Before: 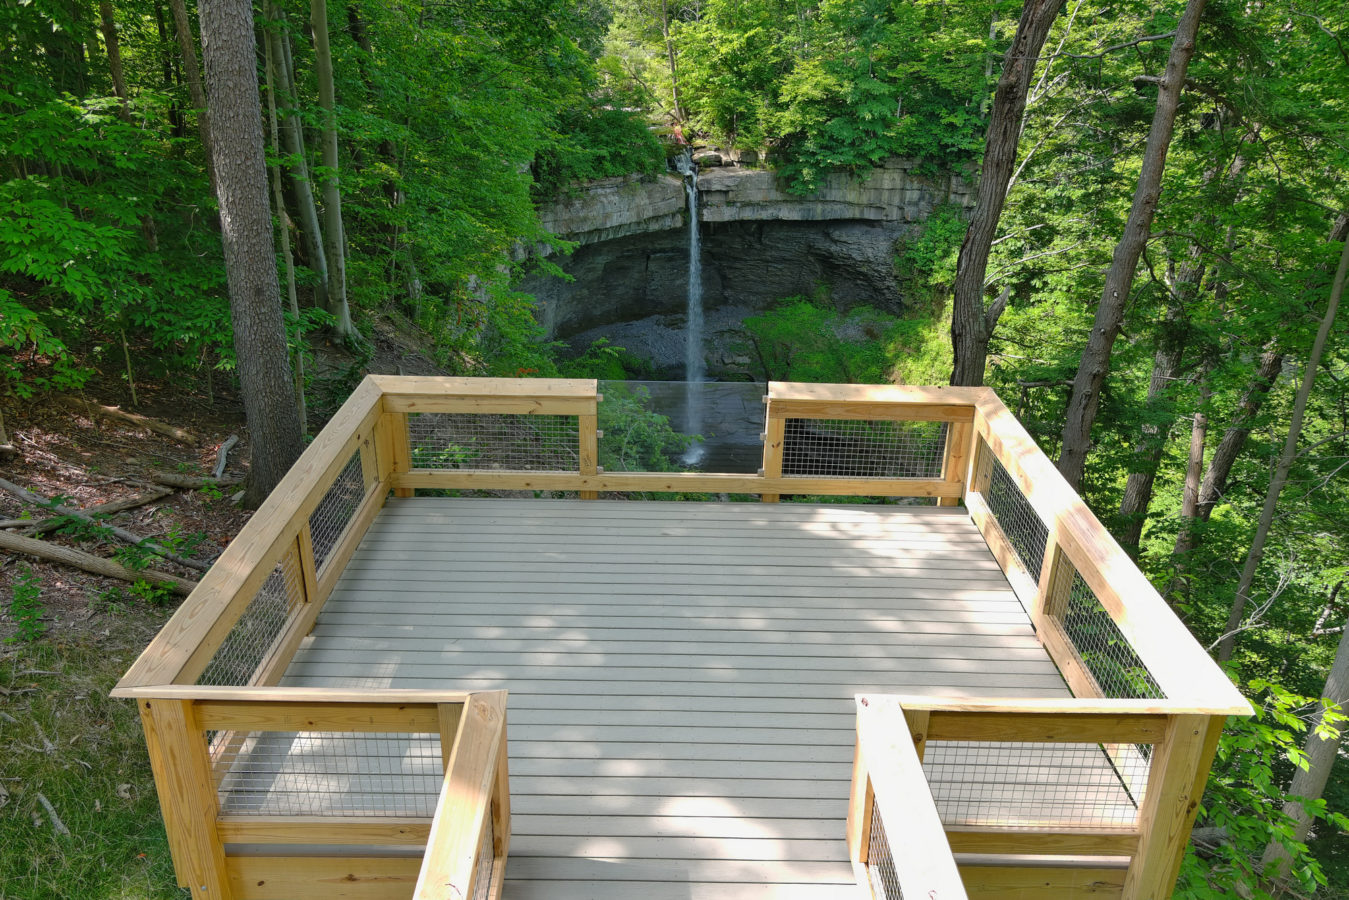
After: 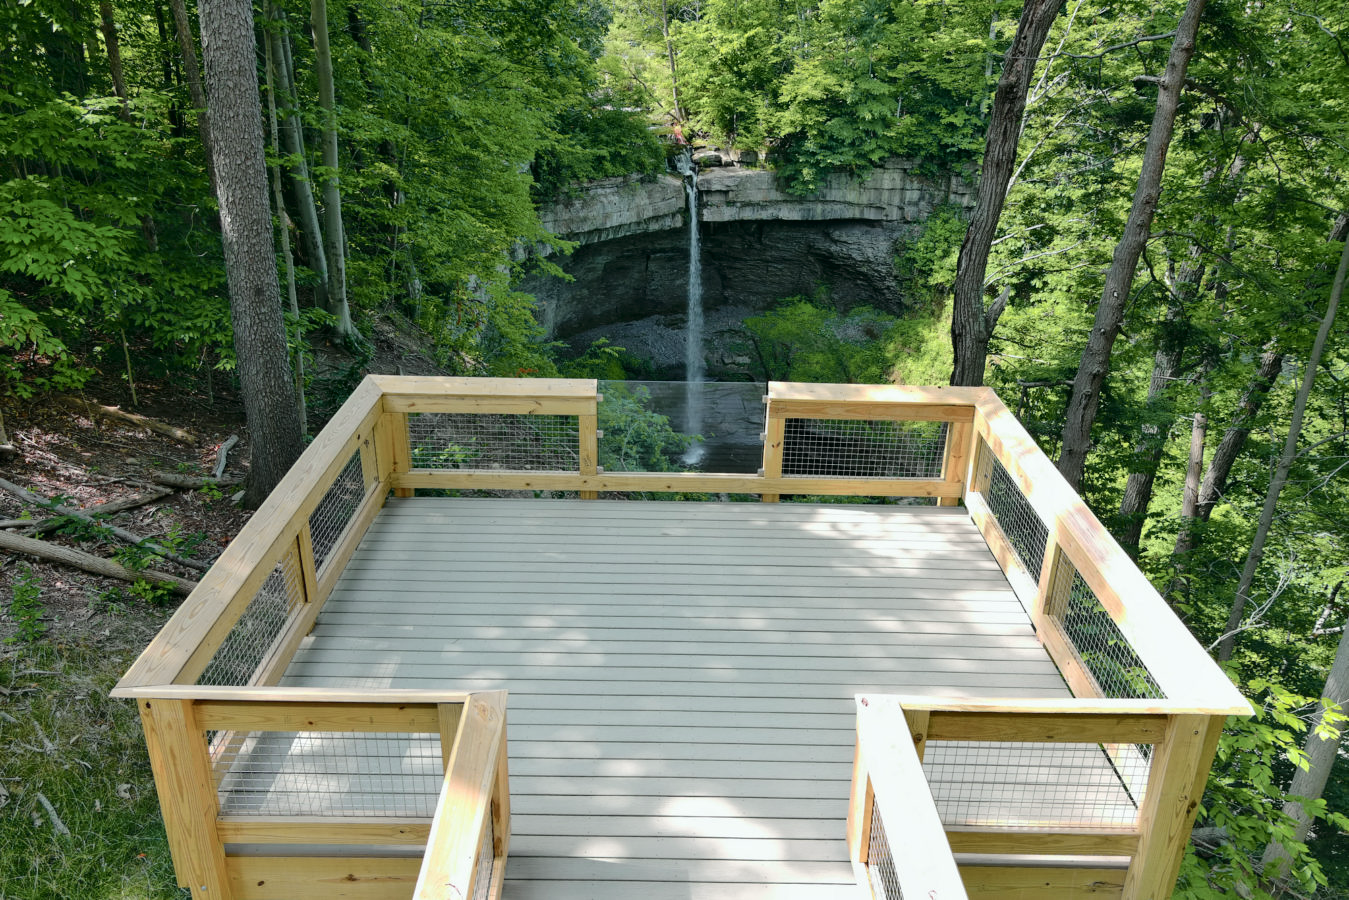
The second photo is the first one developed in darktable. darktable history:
tone curve: curves: ch0 [(0, 0) (0.081, 0.044) (0.185, 0.145) (0.283, 0.273) (0.405, 0.449) (0.495, 0.554) (0.686, 0.743) (0.826, 0.853) (0.978, 0.988)]; ch1 [(0, 0) (0.147, 0.166) (0.321, 0.362) (0.371, 0.402) (0.423, 0.426) (0.479, 0.472) (0.505, 0.497) (0.521, 0.506) (0.551, 0.546) (0.586, 0.571) (0.625, 0.638) (0.68, 0.715) (1, 1)]; ch2 [(0, 0) (0.346, 0.378) (0.404, 0.427) (0.502, 0.498) (0.531, 0.517) (0.547, 0.526) (0.582, 0.571) (0.629, 0.626) (0.717, 0.678) (1, 1)], color space Lab, independent channels, preserve colors none
